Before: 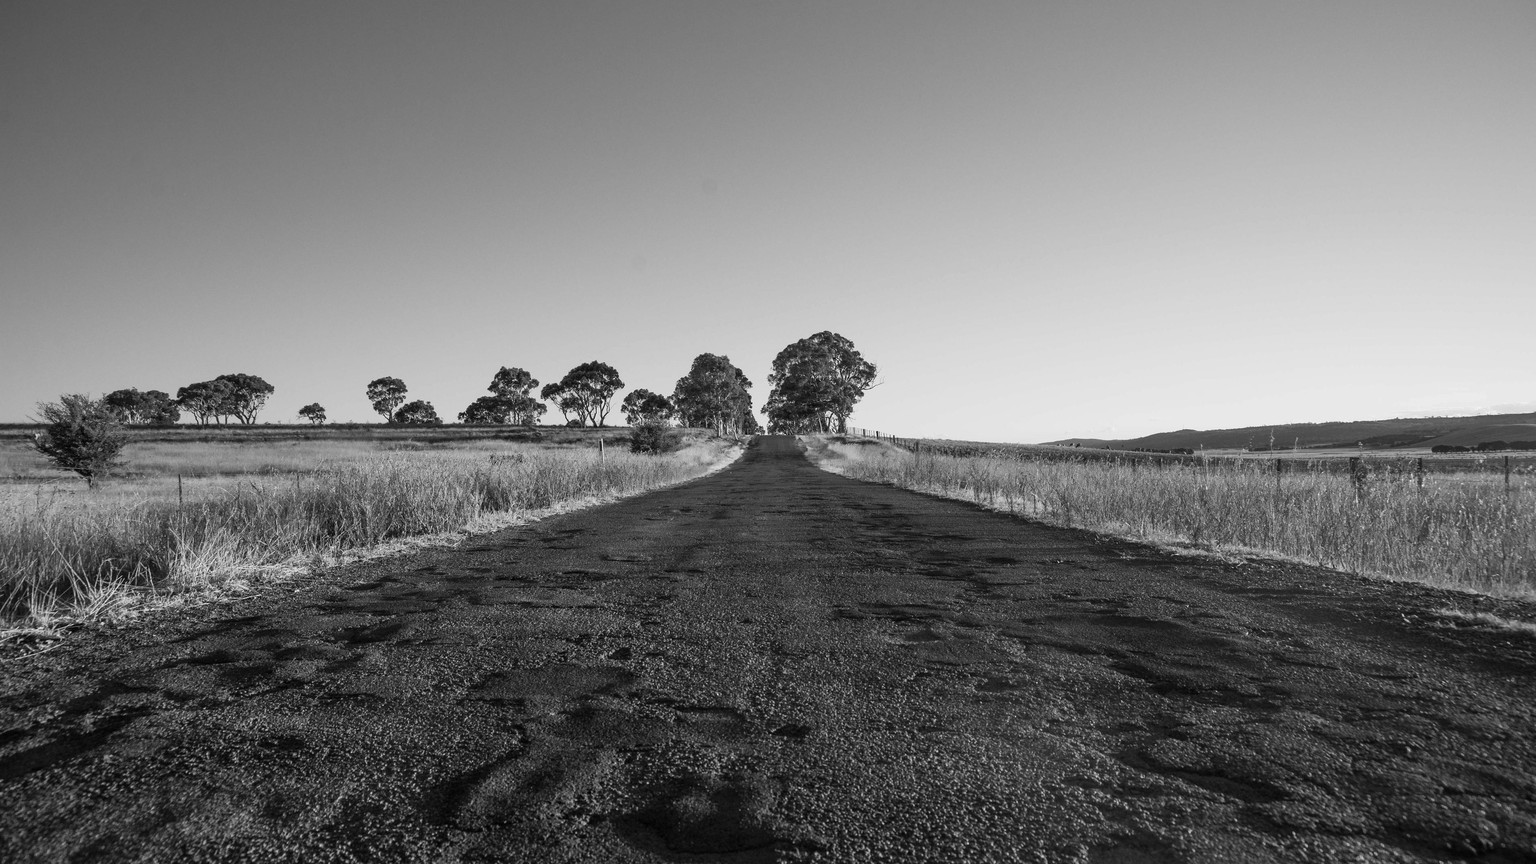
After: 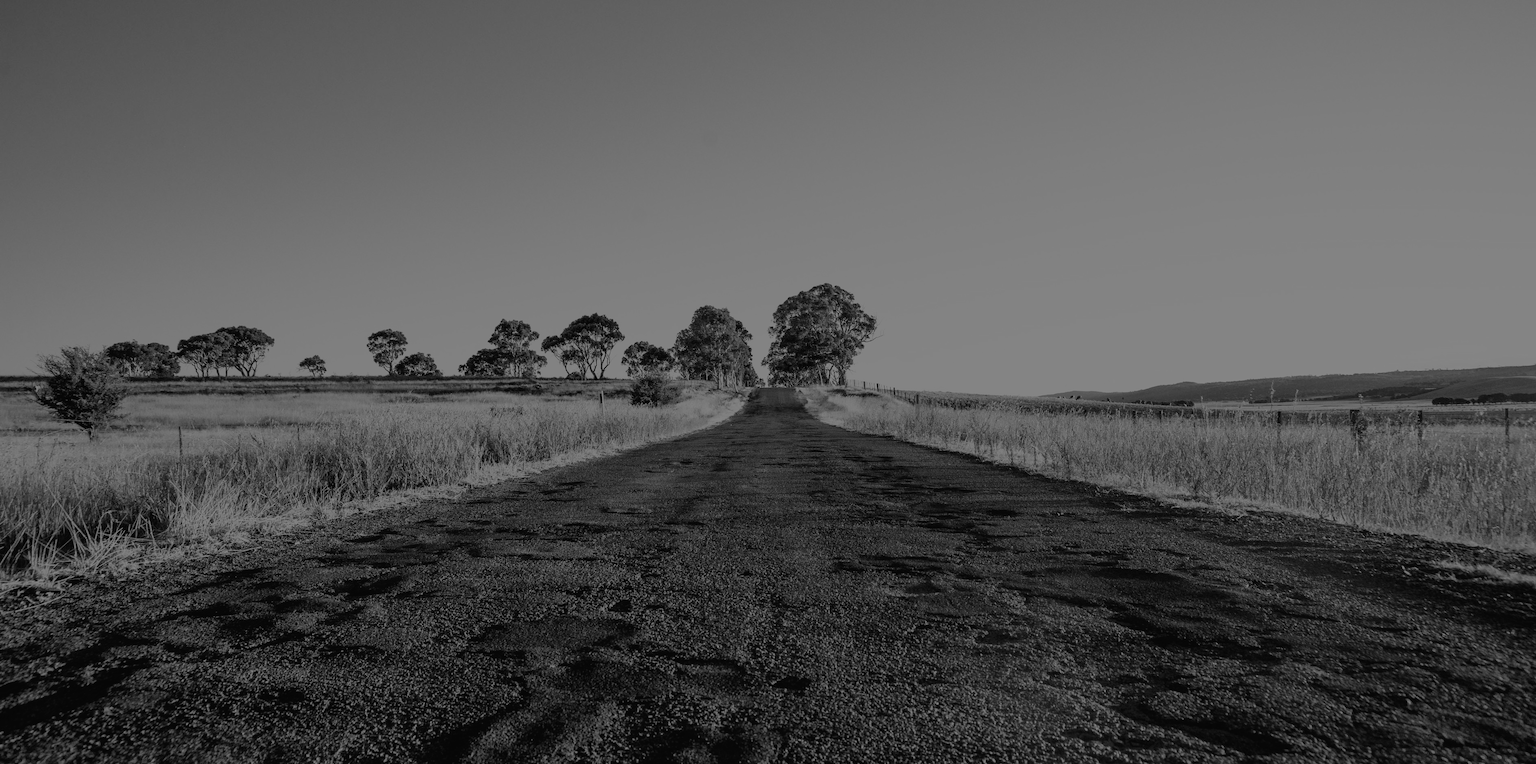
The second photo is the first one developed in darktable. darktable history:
tone equalizer: on, module defaults
exposure: exposure 0.022 EV, compensate highlight preservation false
tone curve: curves: ch0 [(0, 0.016) (0.11, 0.039) (0.259, 0.235) (0.383, 0.437) (0.499, 0.597) (0.733, 0.867) (0.843, 0.948) (1, 1)], preserve colors none
color correction: highlights a* 18.28, highlights b* 35.62, shadows a* 1.76, shadows b* 6.17, saturation 1.04
crop and rotate: top 5.562%, bottom 5.923%
color zones: curves: ch0 [(0.002, 0.429) (0.121, 0.212) (0.198, 0.113) (0.276, 0.344) (0.331, 0.541) (0.41, 0.56) (0.482, 0.289) (0.619, 0.227) (0.721, 0.18) (0.821, 0.435) (0.928, 0.555) (1, 0.587)]; ch1 [(0, 0) (0.143, 0) (0.286, 0) (0.429, 0) (0.571, 0) (0.714, 0) (0.857, 0)]
